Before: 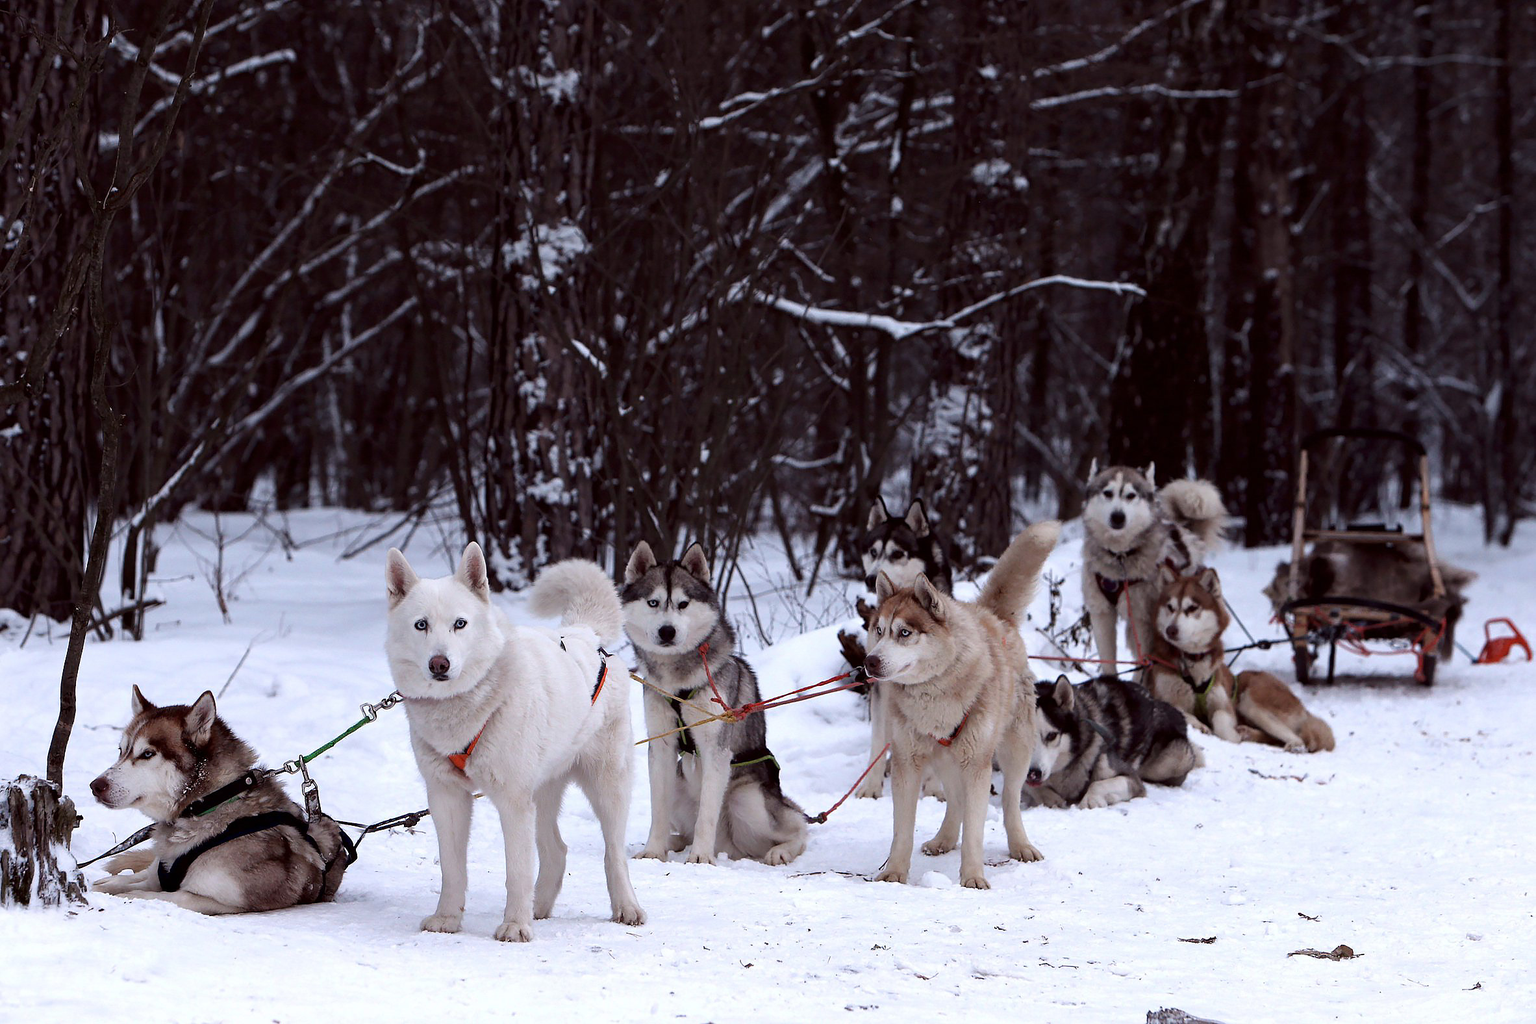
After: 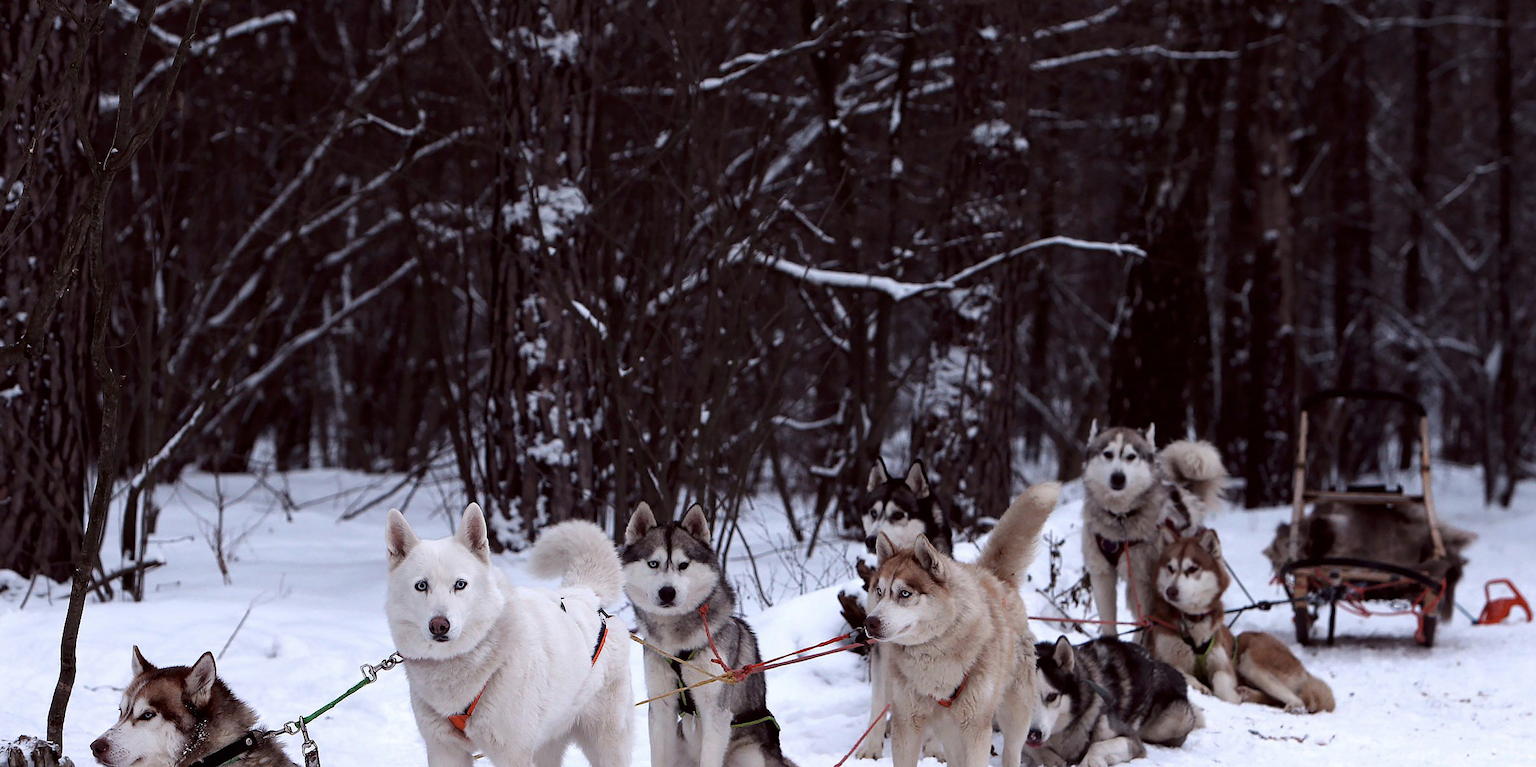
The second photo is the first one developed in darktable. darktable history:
crop: top 3.857%, bottom 21.132%
contrast brightness saturation: saturation -0.05
